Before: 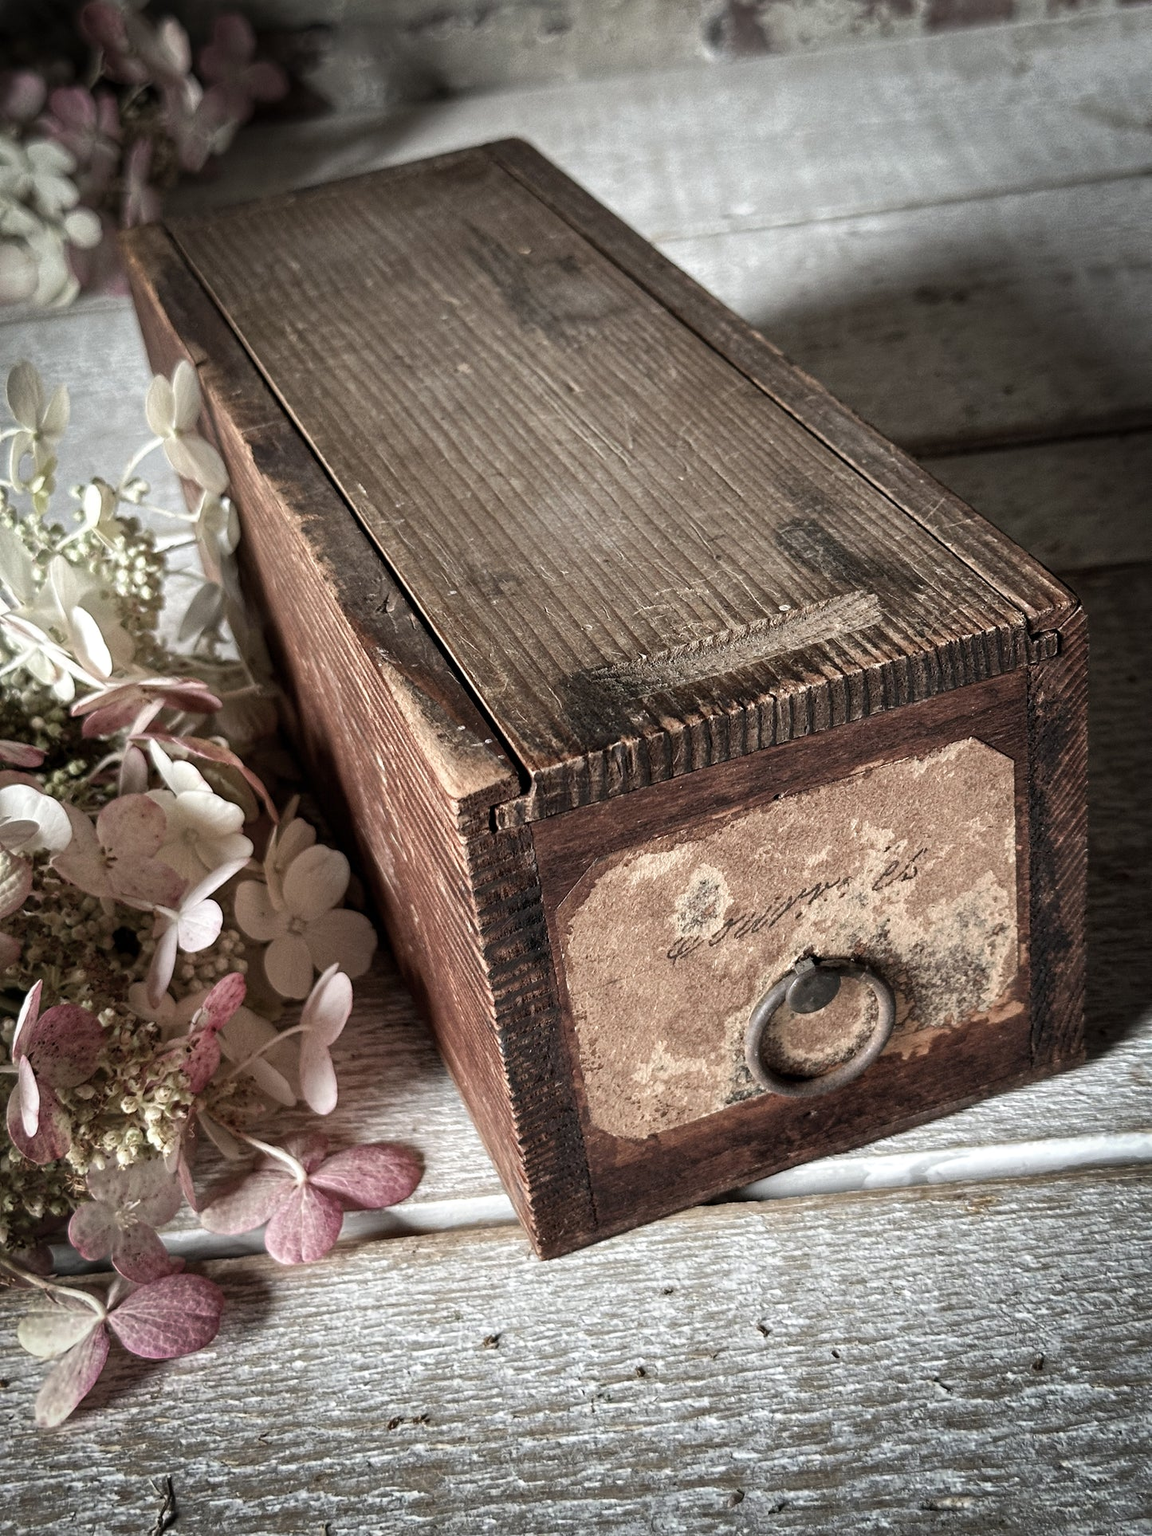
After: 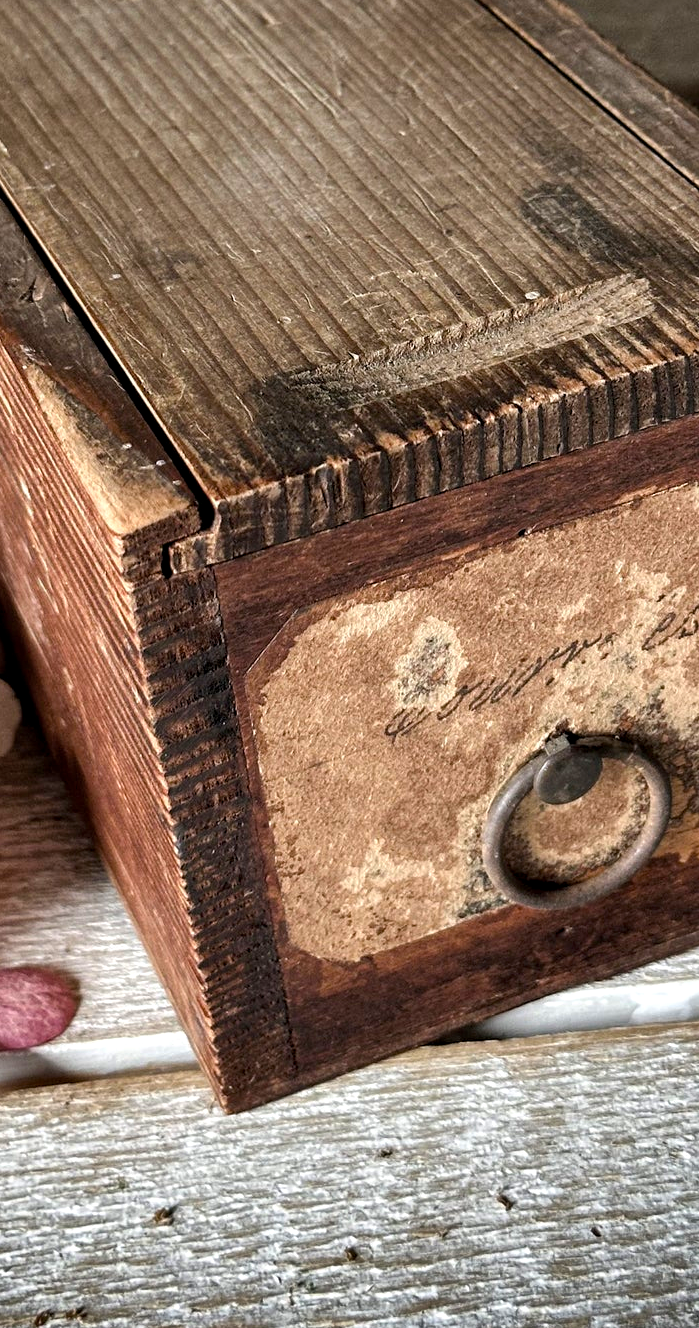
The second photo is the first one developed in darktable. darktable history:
crop: left 31.344%, top 24.281%, right 20.249%, bottom 6.414%
levels: mode automatic
local contrast: highlights 106%, shadows 101%, detail 119%, midtone range 0.2
shadows and highlights: shadows 52.67, soften with gaussian
color balance rgb: linear chroma grading › global chroma 24.918%, perceptual saturation grading › global saturation 25.612%
